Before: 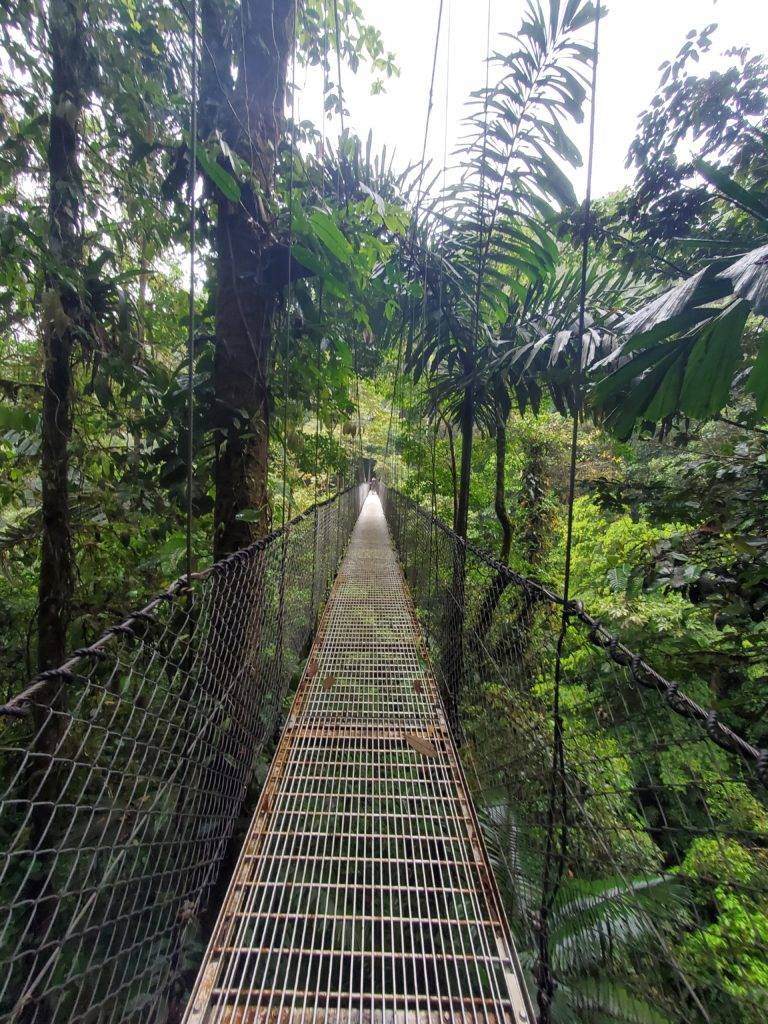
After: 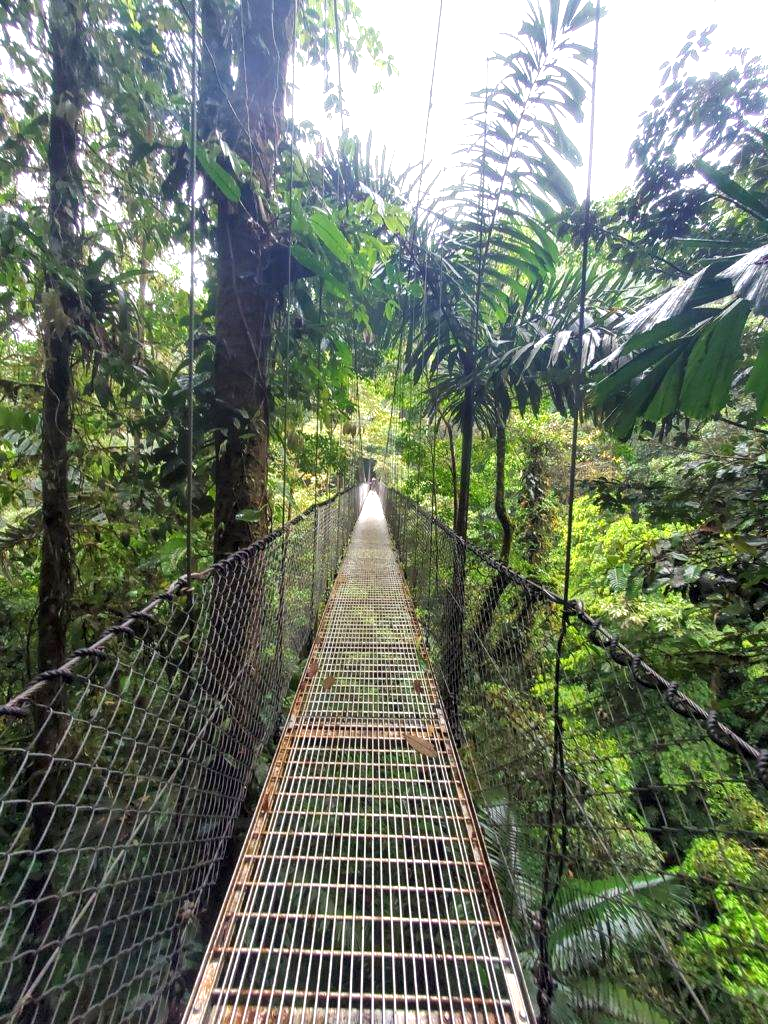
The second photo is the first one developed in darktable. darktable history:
local contrast: highlights 100%, shadows 100%, detail 120%, midtone range 0.2
exposure: black level correction 0, exposure 0.7 EV, compensate exposure bias true, compensate highlight preservation false
